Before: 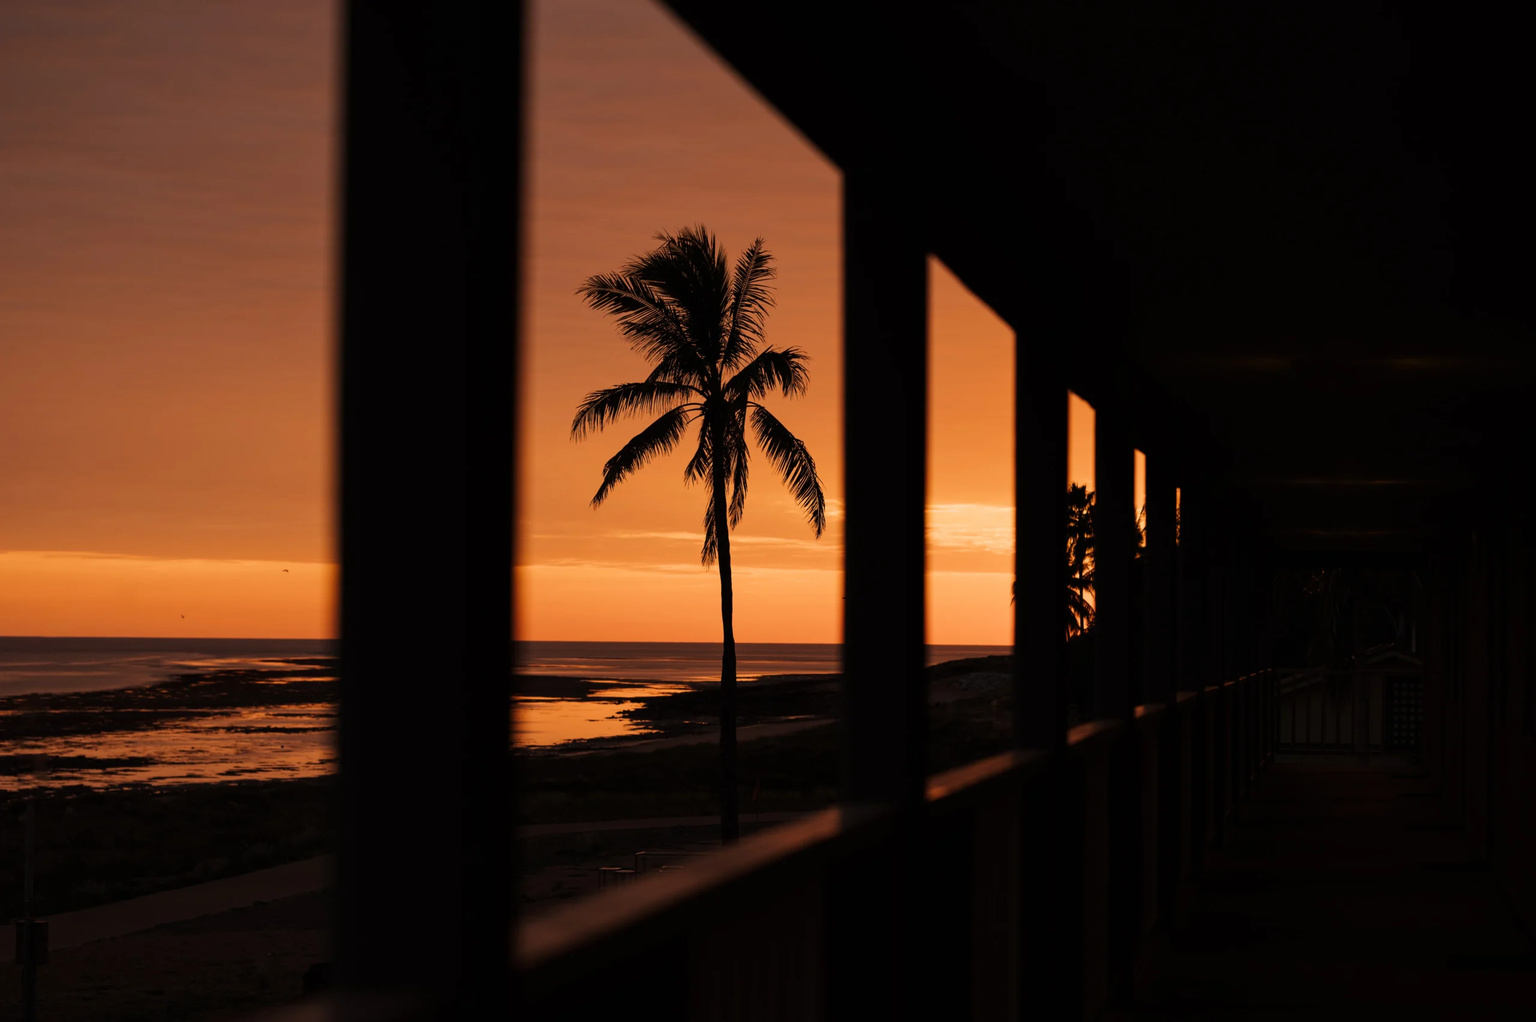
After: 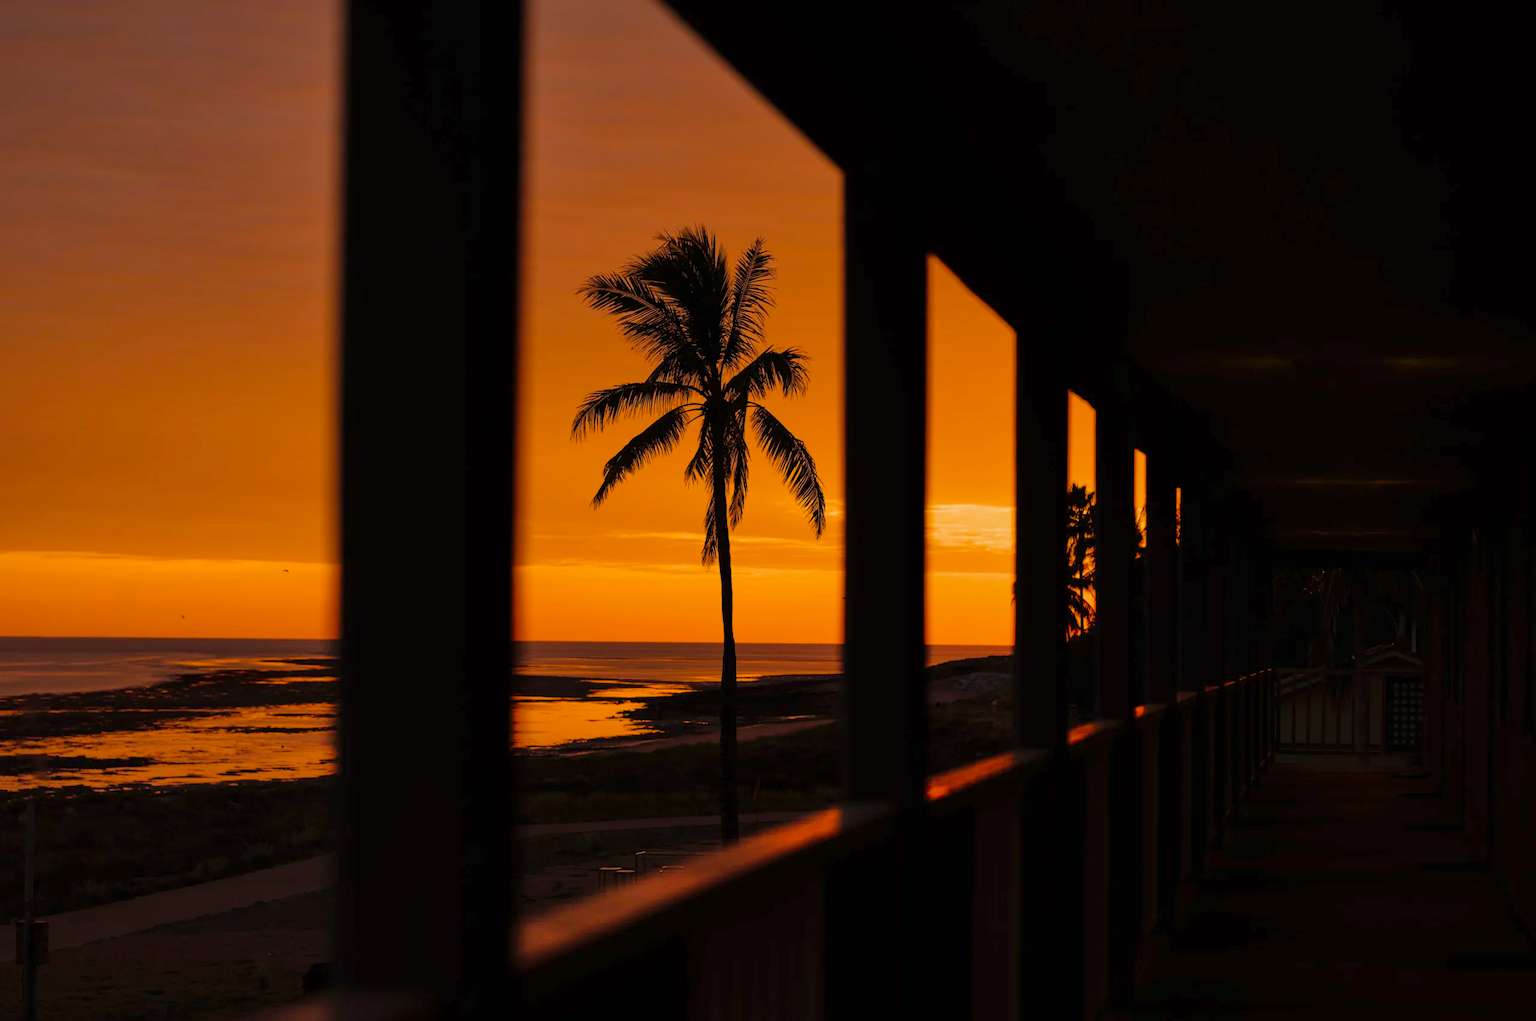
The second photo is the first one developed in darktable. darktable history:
shadows and highlights: on, module defaults
color balance rgb: perceptual saturation grading › global saturation 30%, global vibrance 20%
